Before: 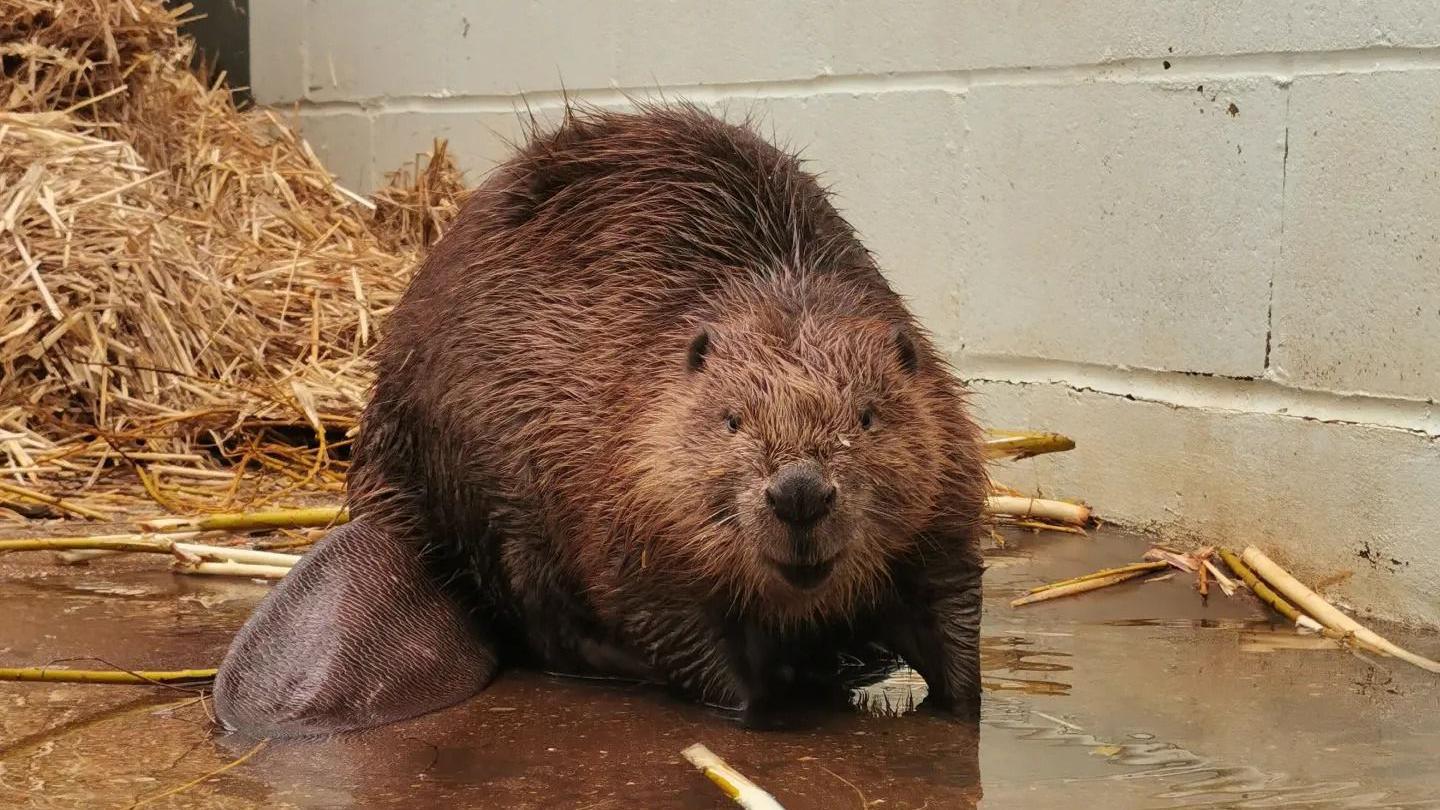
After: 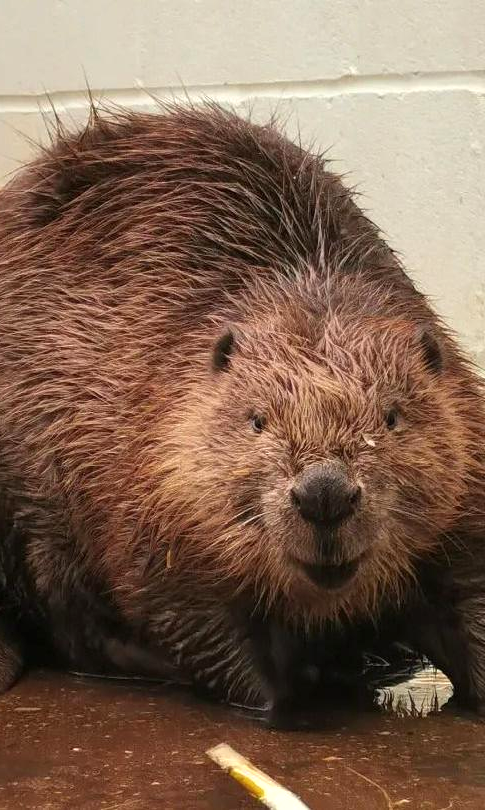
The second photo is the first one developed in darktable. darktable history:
crop: left 33%, right 33.258%
exposure: exposure 0.373 EV, compensate exposure bias true, compensate highlight preservation false
